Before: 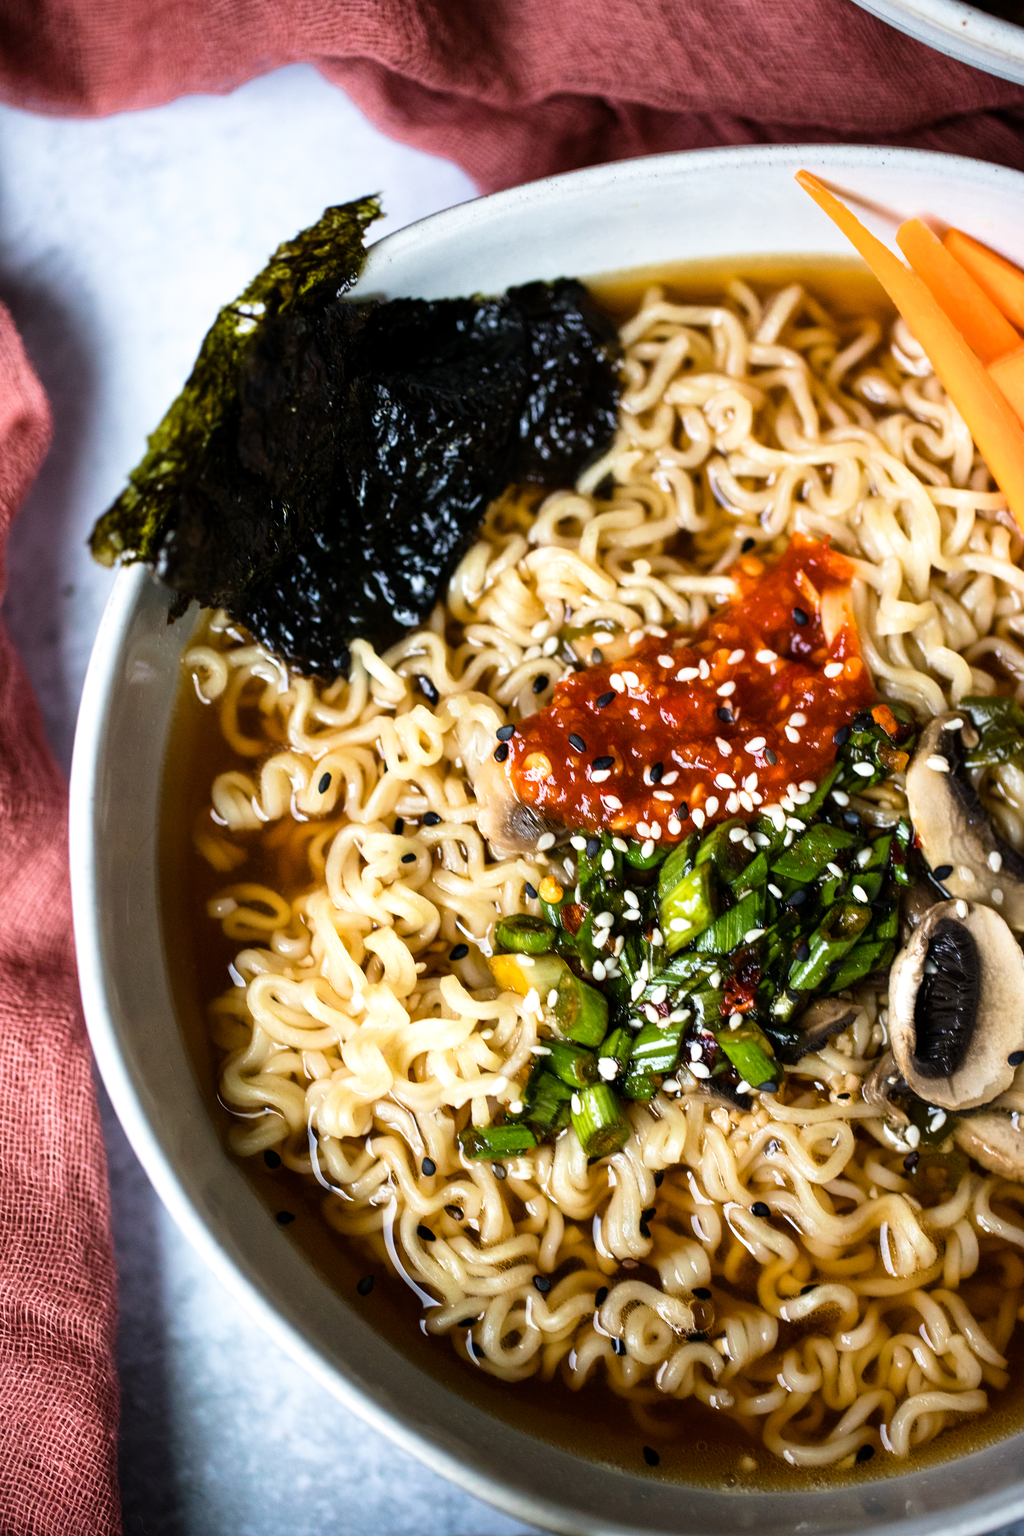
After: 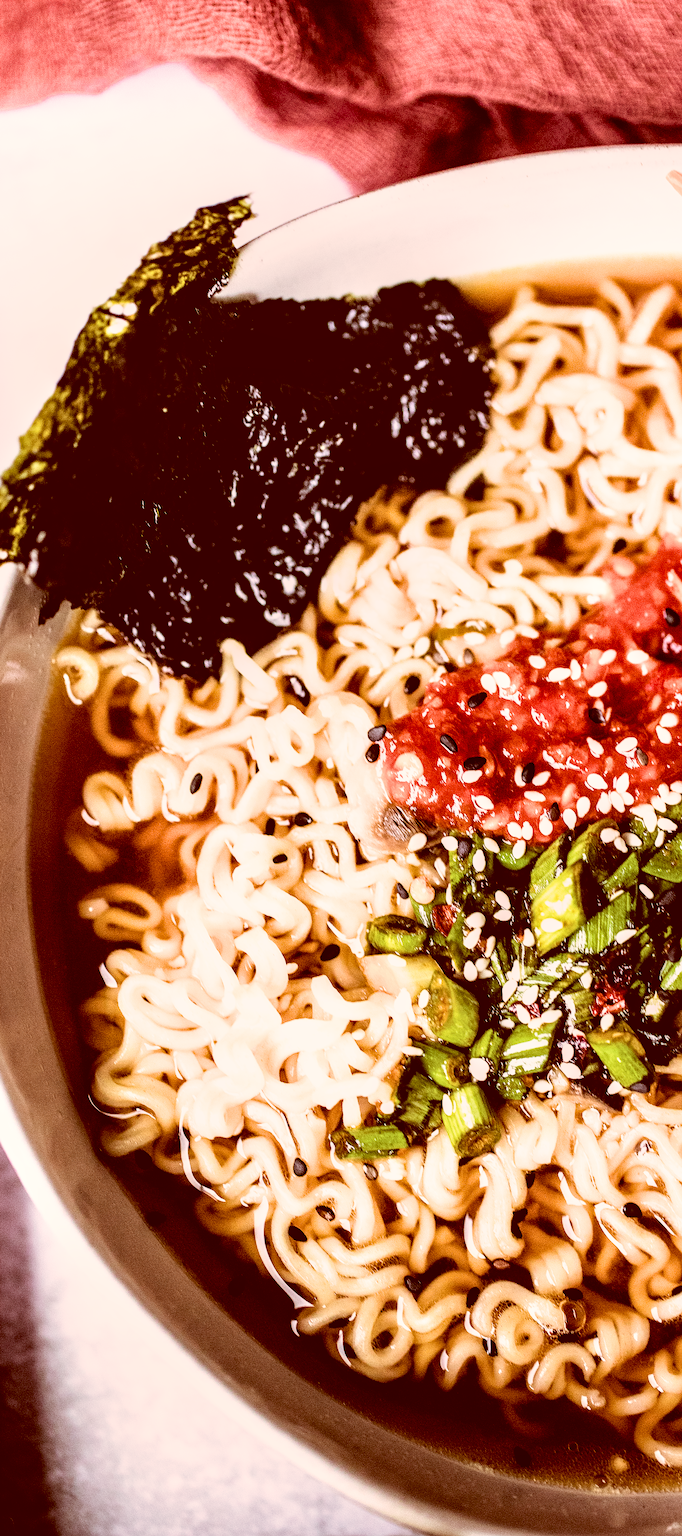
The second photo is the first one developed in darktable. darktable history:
crop and rotate: left 12.648%, right 20.685%
color correction: highlights a* 9.03, highlights b* 8.71, shadows a* 40, shadows b* 40, saturation 0.8
white balance: red 1, blue 1
tone equalizer: on, module defaults
local contrast: on, module defaults
exposure: black level correction 0, exposure 1.1 EV, compensate exposure bias true, compensate highlight preservation false
filmic rgb: black relative exposure -5 EV, white relative exposure 3.5 EV, hardness 3.19, contrast 1.4, highlights saturation mix -30%
sharpen: on, module defaults
